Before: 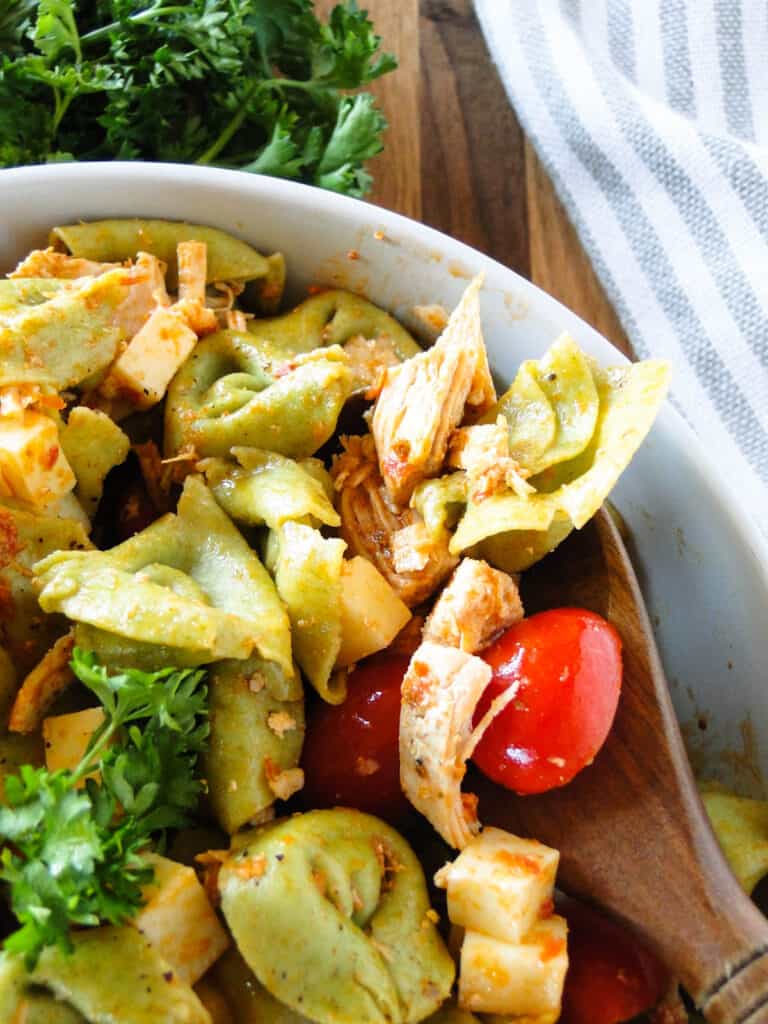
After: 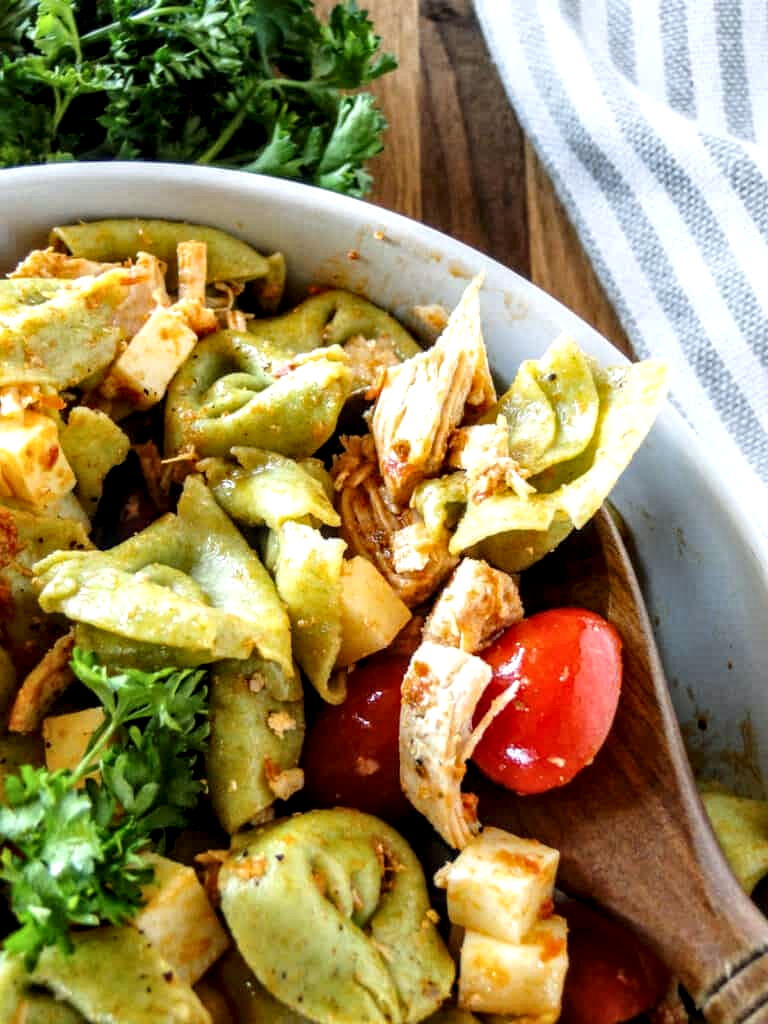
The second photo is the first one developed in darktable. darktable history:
white balance: red 0.986, blue 1.01
local contrast: detail 160%
